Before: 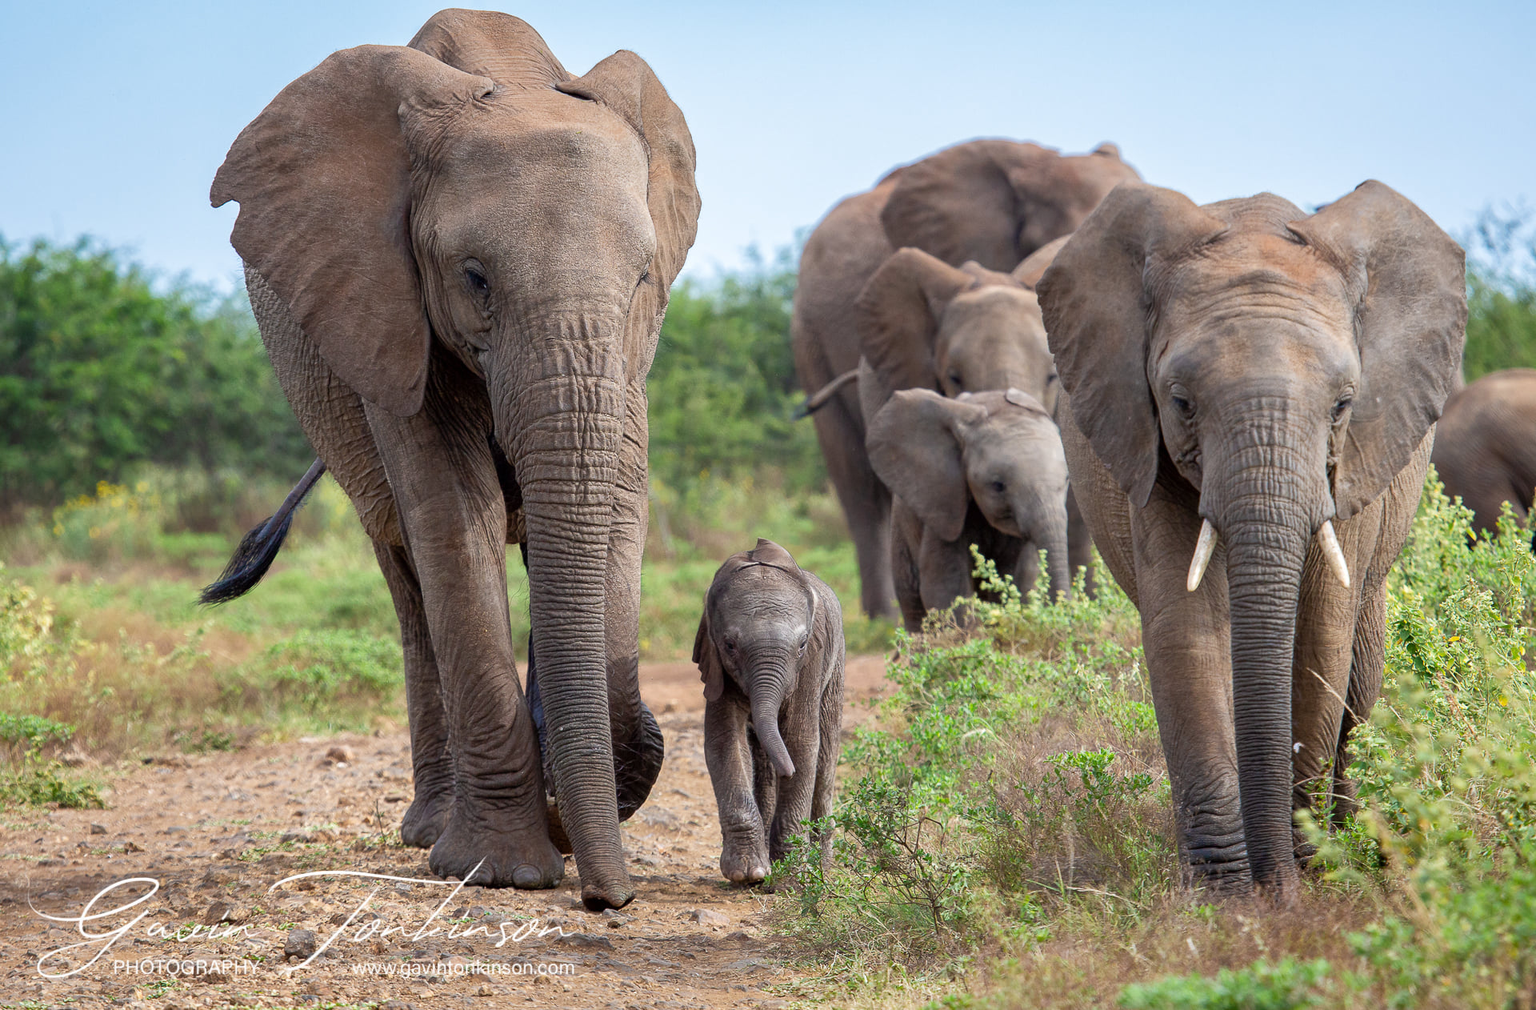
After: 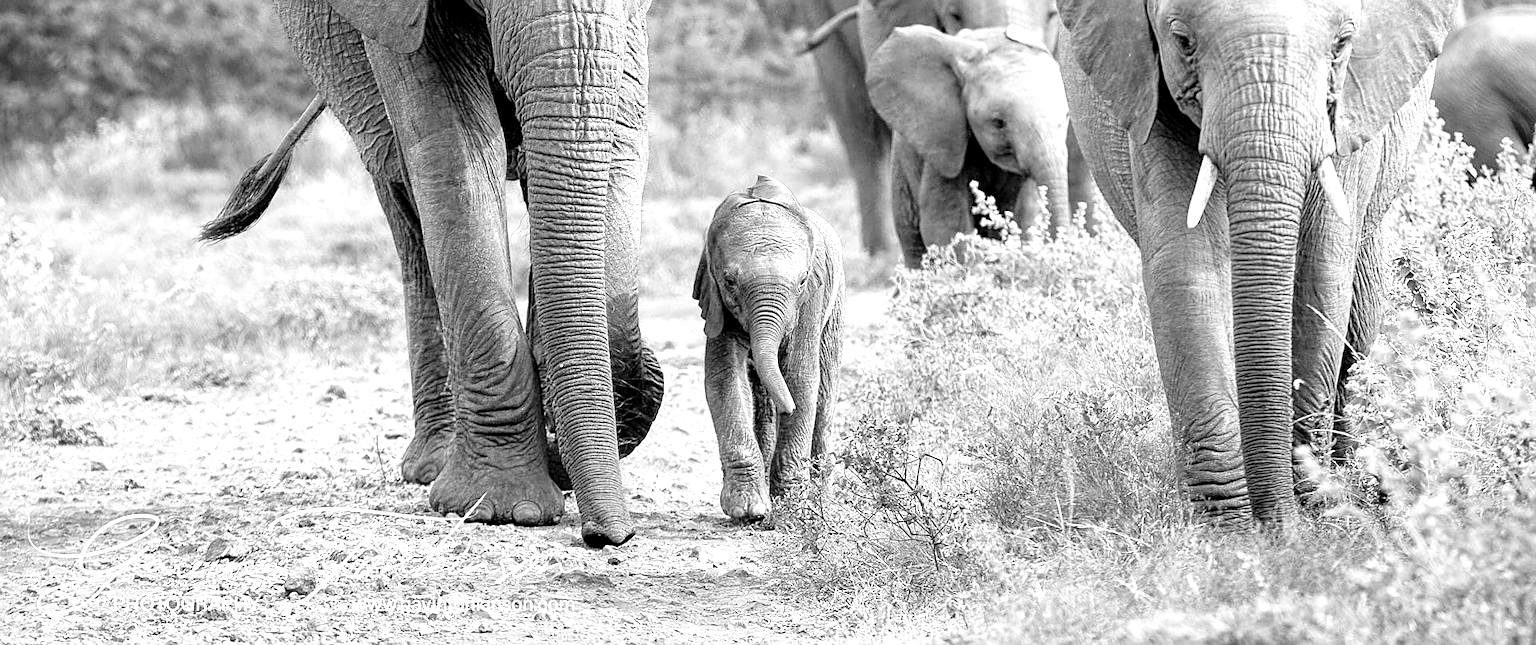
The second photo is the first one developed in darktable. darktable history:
sharpen: on, module defaults
contrast brightness saturation: contrast 0.144, brightness 0.218
exposure: black level correction 0.001, exposure 0.5 EV, compensate highlight preservation false
color calibration: output gray [0.18, 0.41, 0.41, 0], illuminant same as pipeline (D50), adaptation XYZ, x 0.346, y 0.358, temperature 5011.22 K
crop and rotate: top 36.018%
levels: levels [0.026, 0.507, 0.987]
local contrast: highlights 101%, shadows 97%, detail 119%, midtone range 0.2
tone equalizer: -8 EV -0.79 EV, -7 EV -0.682 EV, -6 EV -0.607 EV, -5 EV -0.399 EV, -3 EV 0.395 EV, -2 EV 0.6 EV, -1 EV 0.689 EV, +0 EV 0.766 EV
